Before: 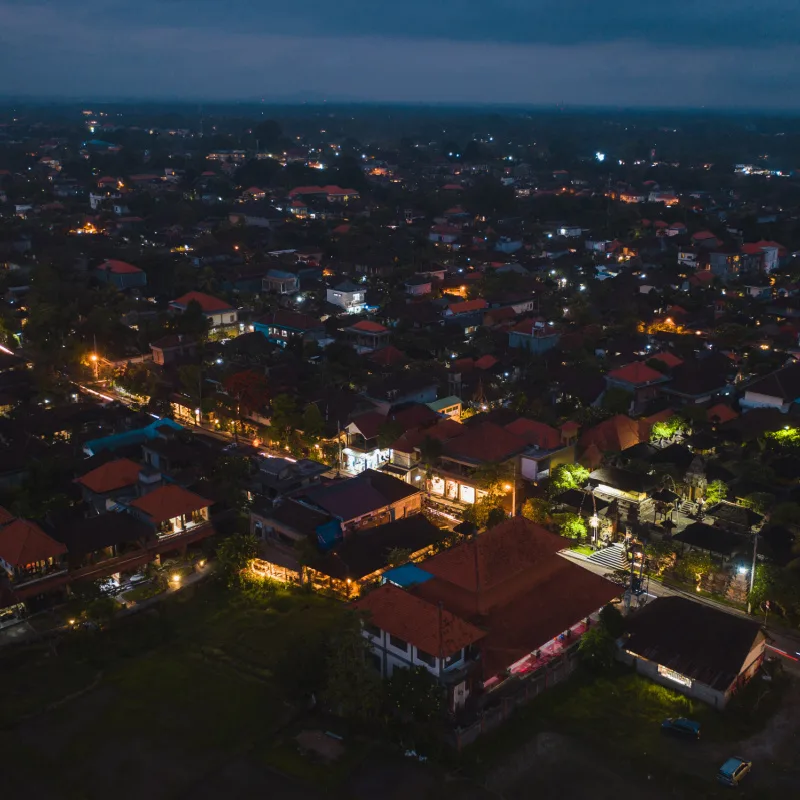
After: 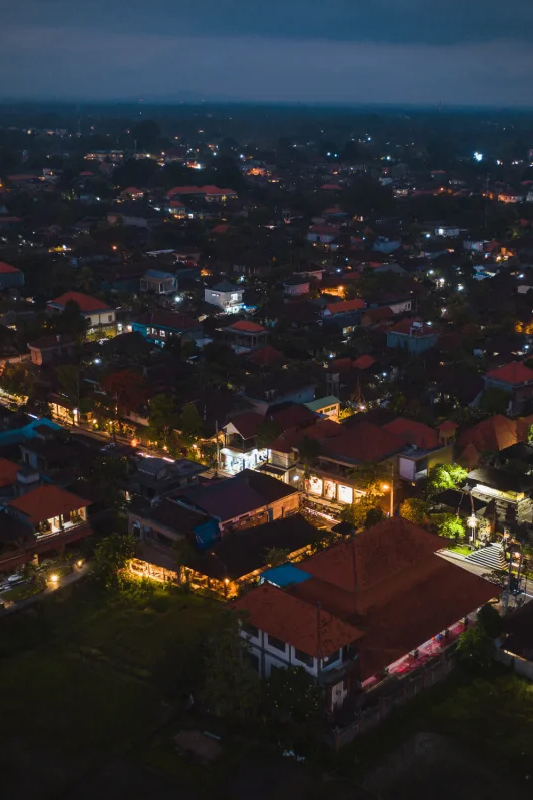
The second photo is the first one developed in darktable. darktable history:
crop and rotate: left 15.308%, right 18.043%
vignetting: fall-off radius 64.06%, center (0.036, -0.087), unbound false
